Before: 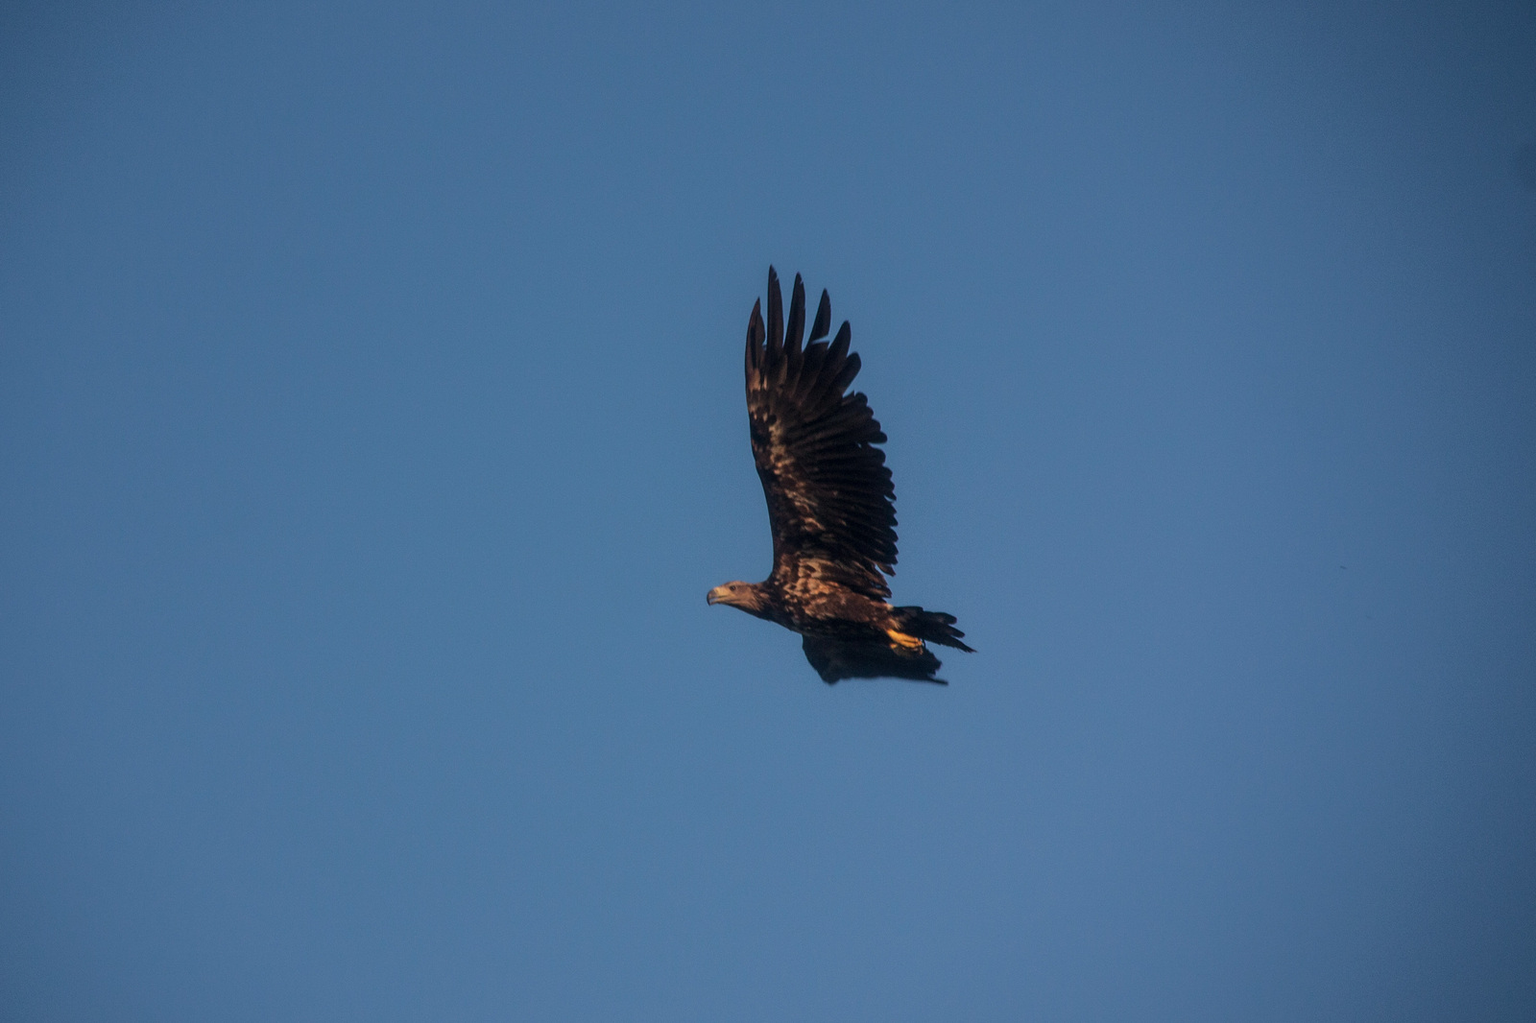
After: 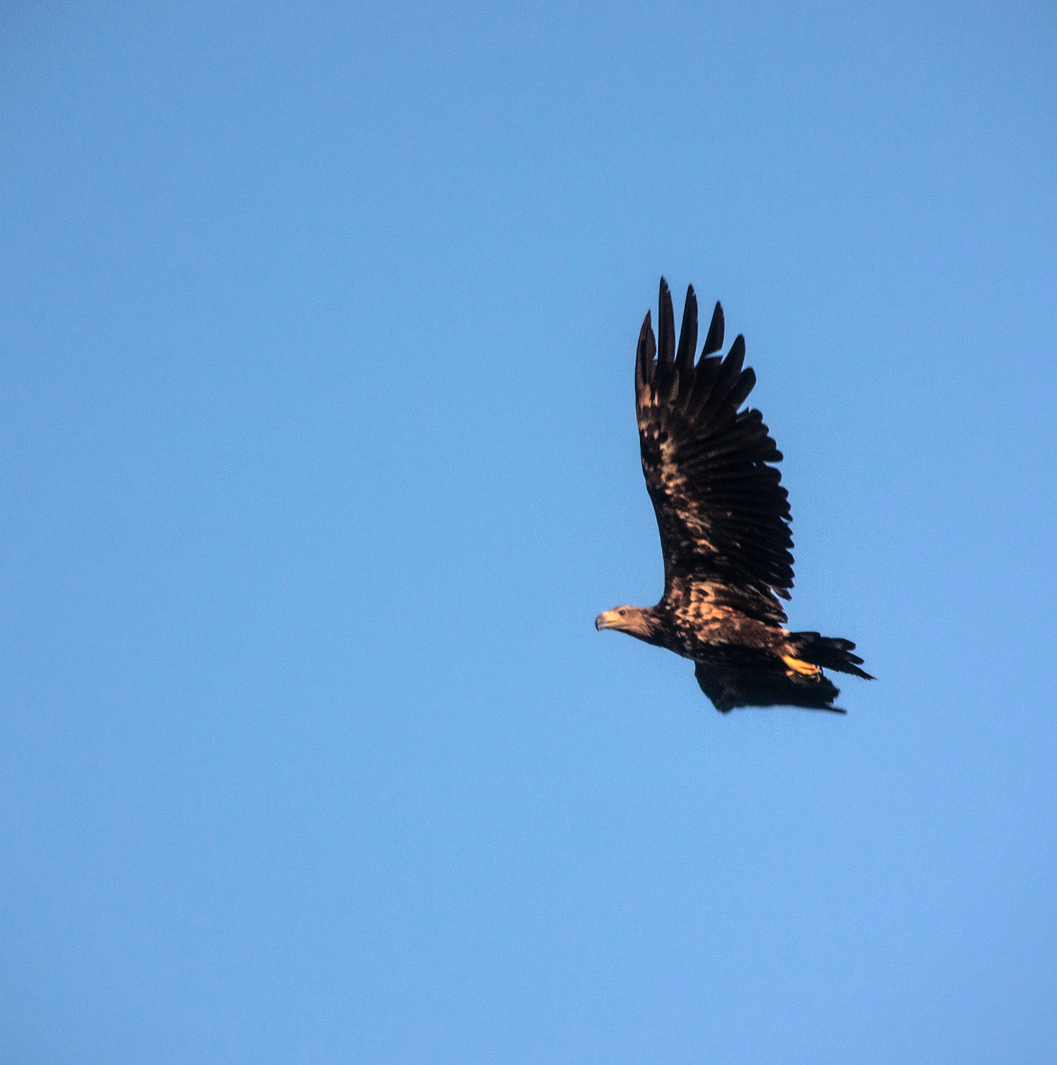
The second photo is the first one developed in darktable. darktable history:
shadows and highlights: radius 125.14, shadows 21.12, highlights -22.67, low approximation 0.01
base curve: curves: ch0 [(0, 0) (0.012, 0.01) (0.073, 0.168) (0.31, 0.711) (0.645, 0.957) (1, 1)]
crop and rotate: left 8.862%, right 25.035%
